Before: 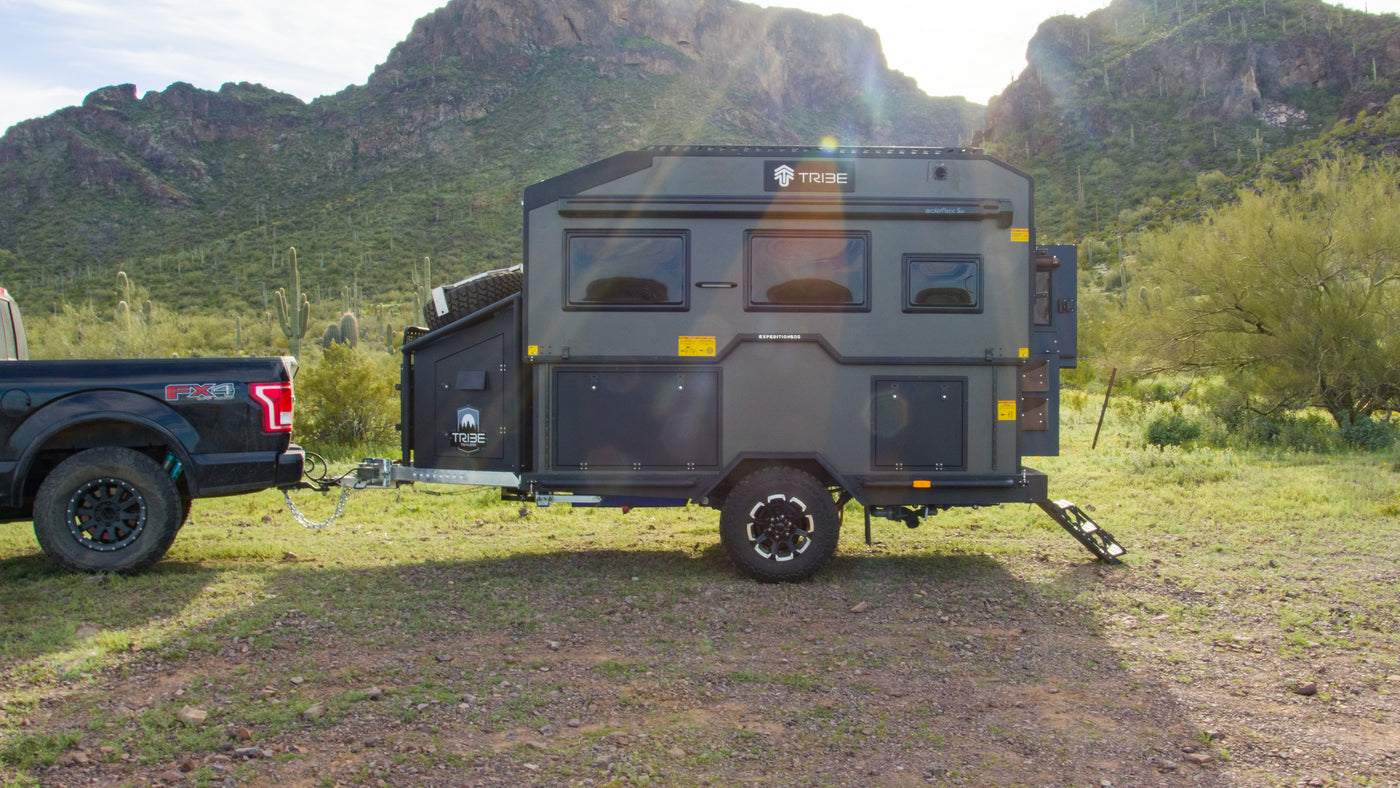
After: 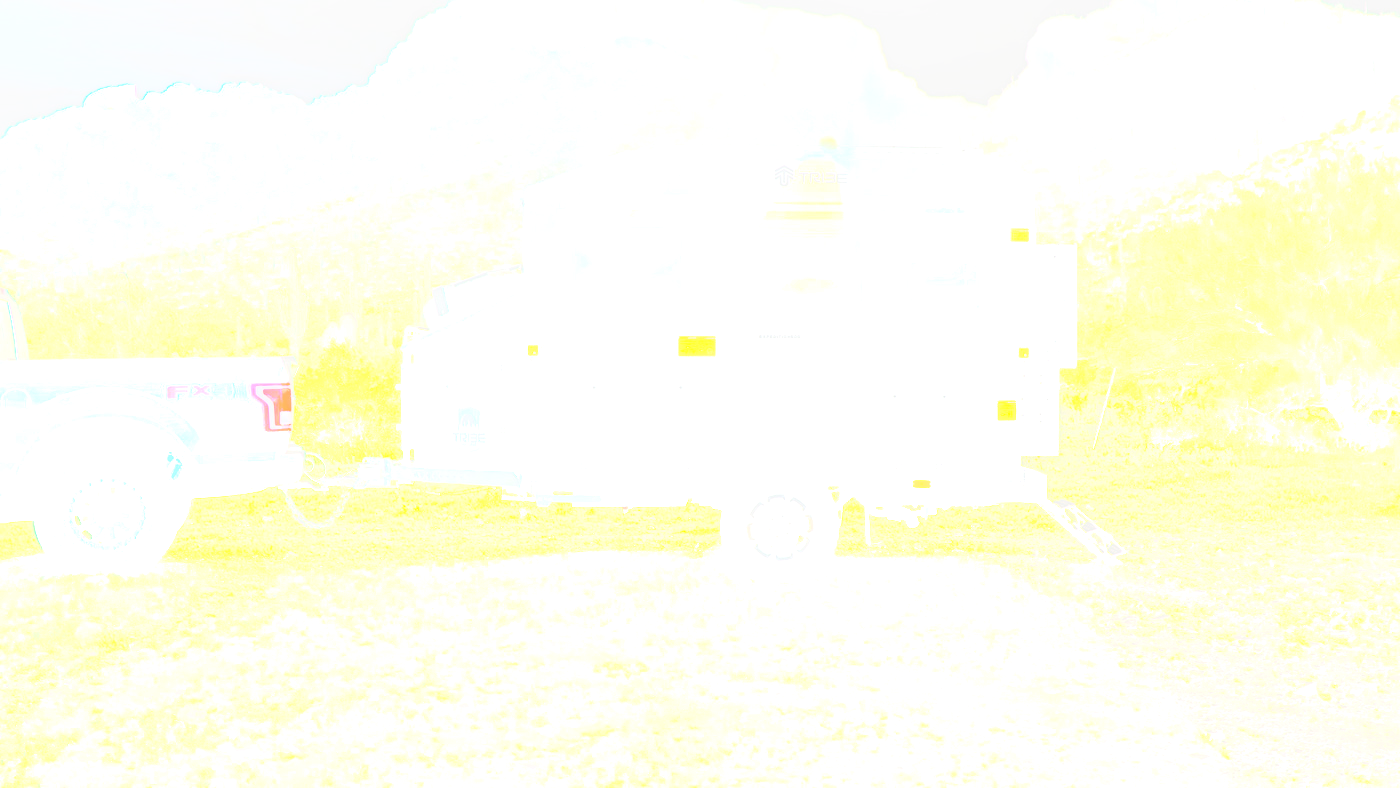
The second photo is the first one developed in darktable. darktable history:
base curve: curves: ch0 [(0, 0) (0.036, 0.025) (0.121, 0.166) (0.206, 0.329) (0.605, 0.79) (1, 1)], preserve colors none
exposure: exposure 0.943 EV, compensate highlight preservation false
bloom: size 85%, threshold 5%, strength 85%
shadows and highlights: shadows 20.91, highlights -35.45, soften with gaussian
sharpen: radius 4
